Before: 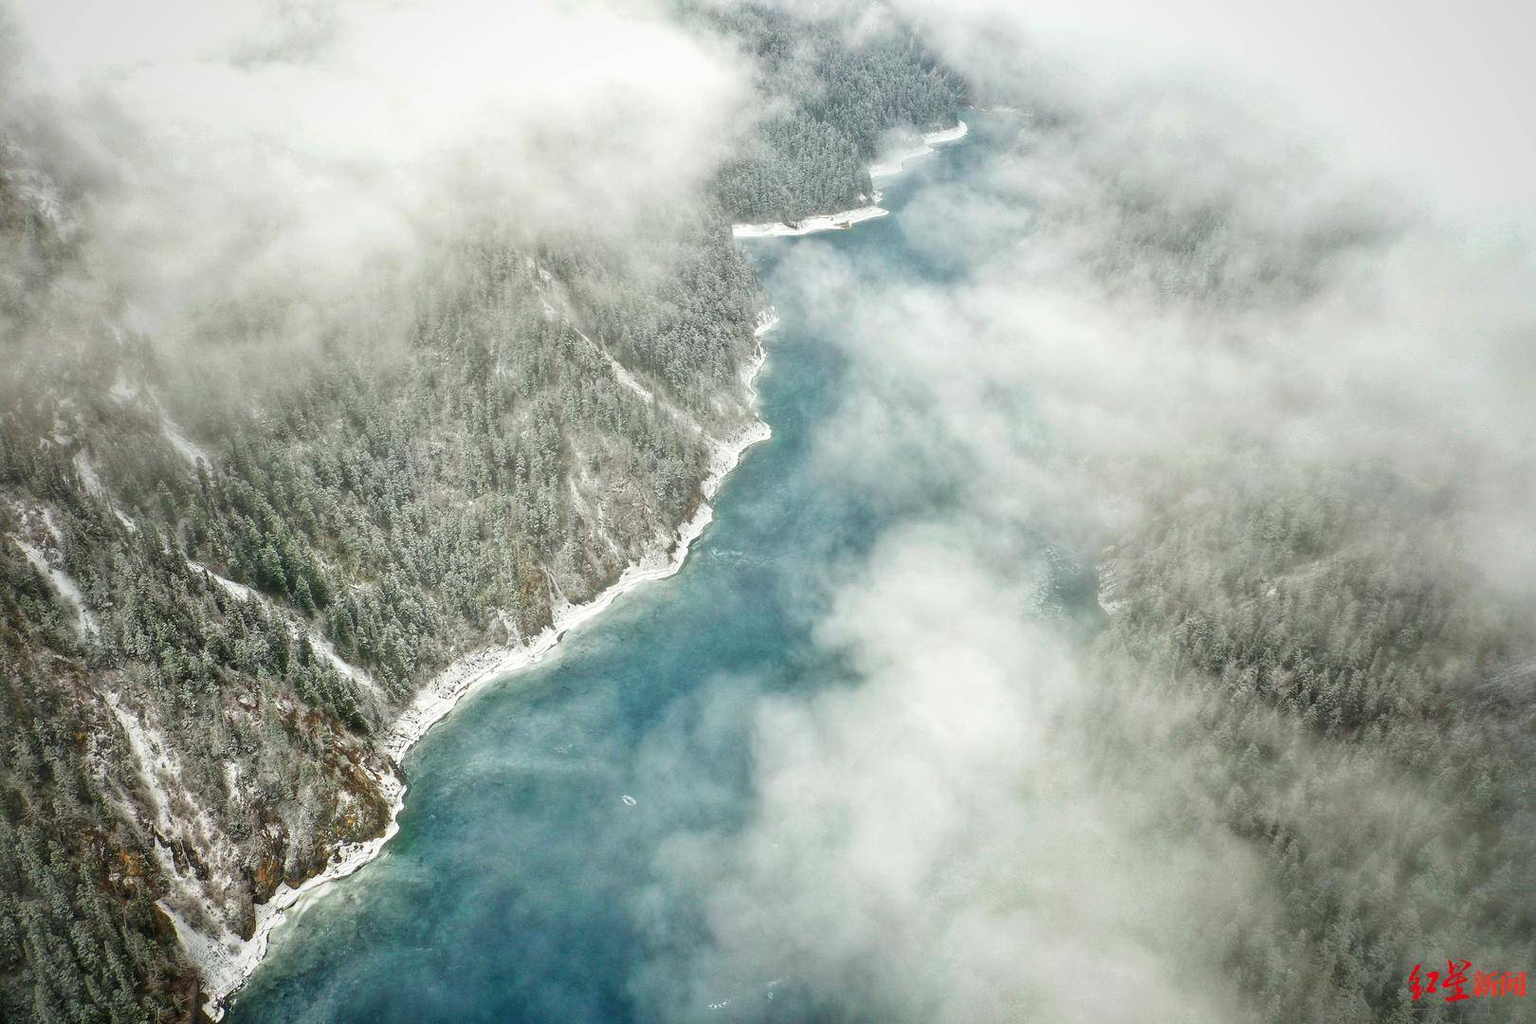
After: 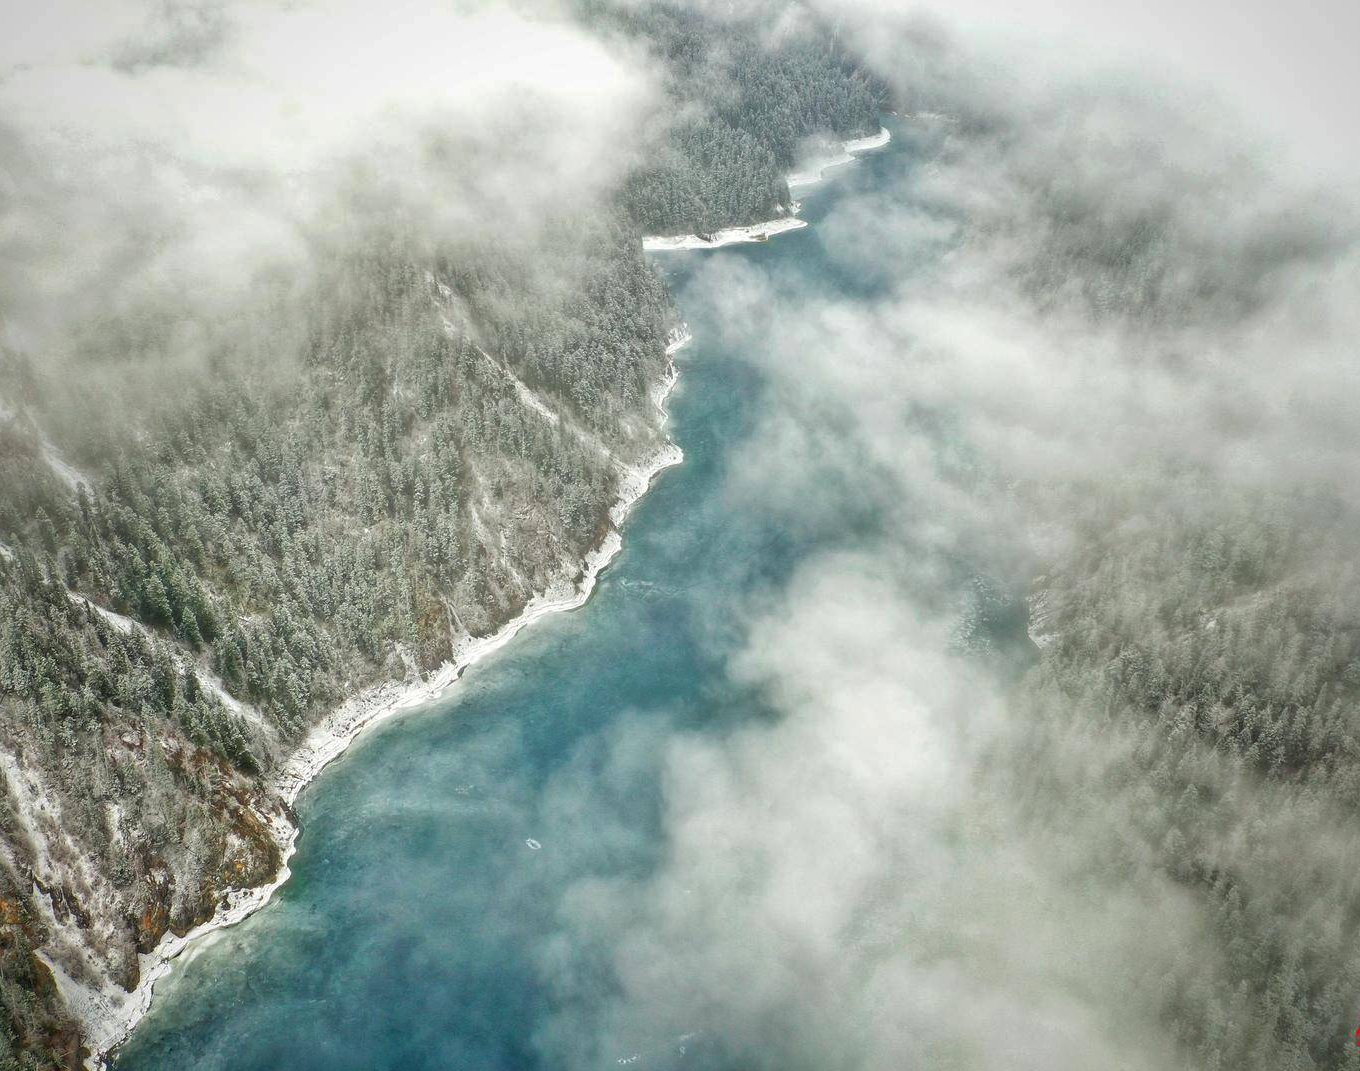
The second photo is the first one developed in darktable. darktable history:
crop: left 8.026%, right 7.374%
shadows and highlights: on, module defaults
